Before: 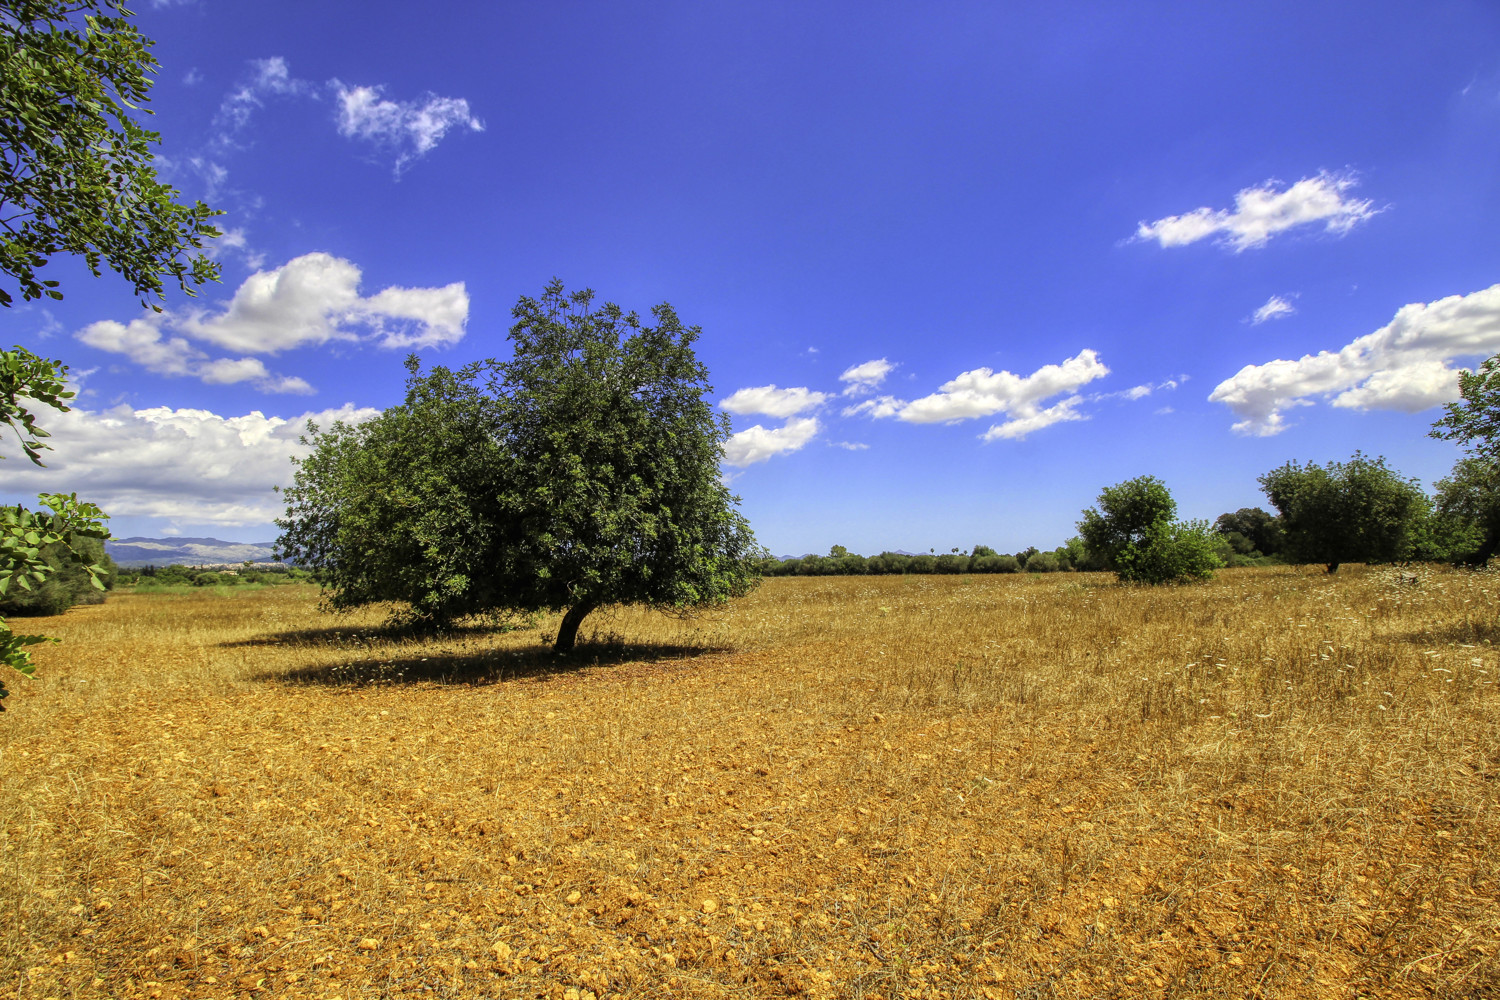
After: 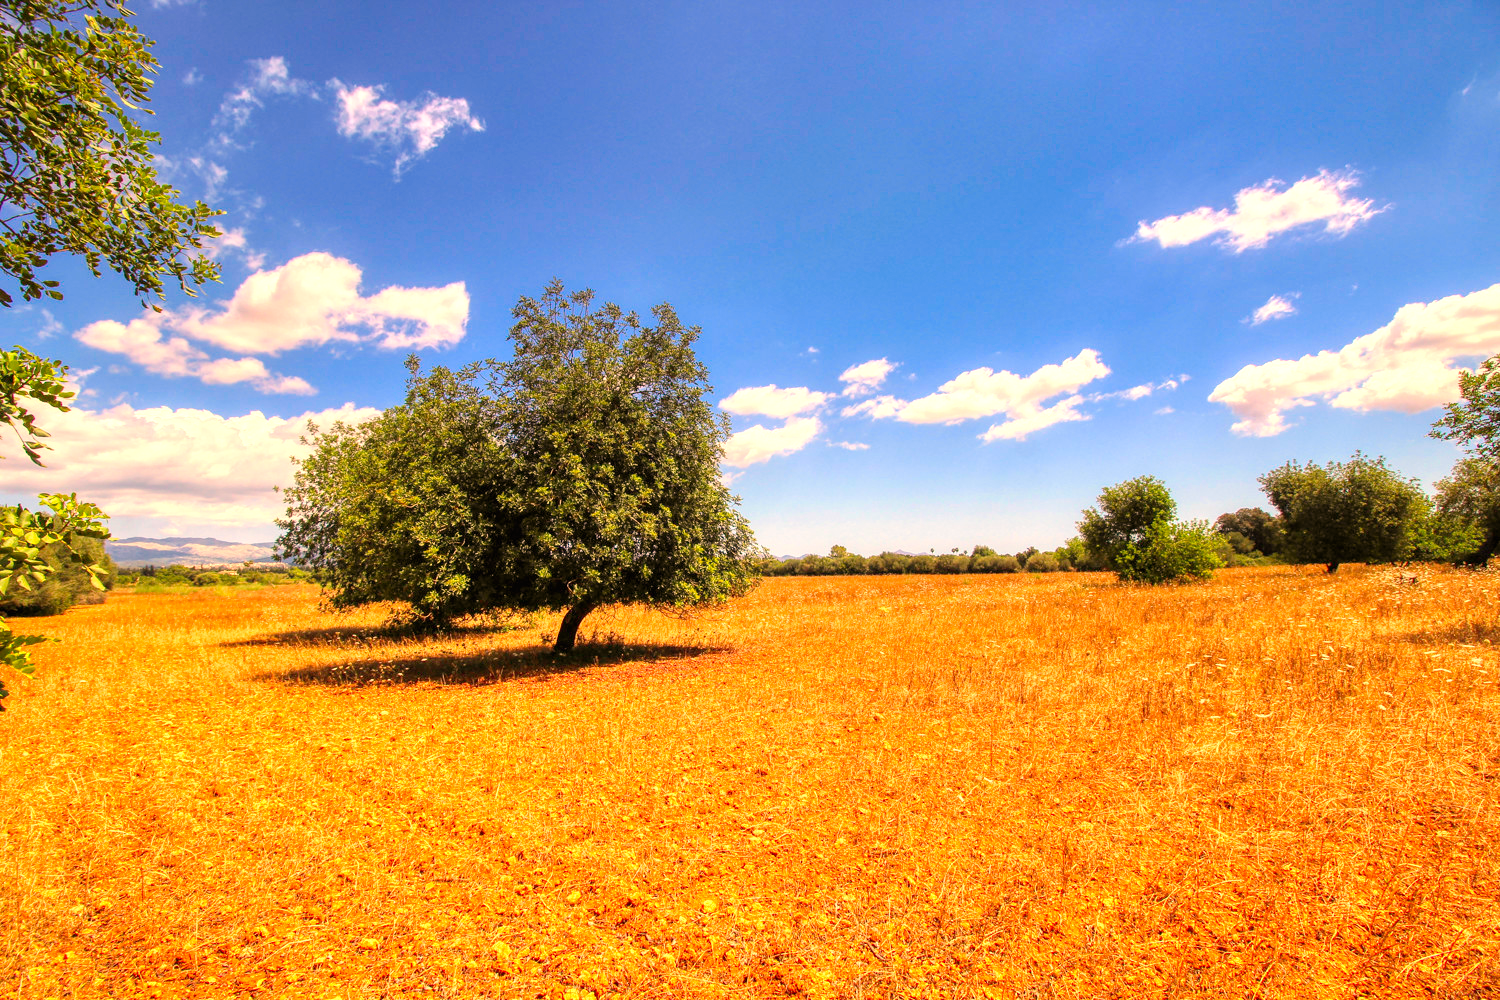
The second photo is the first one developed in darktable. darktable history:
exposure: black level correction 0, exposure 0.5 EV, compensate highlight preservation false
white balance: red 1.138, green 0.996, blue 0.812
